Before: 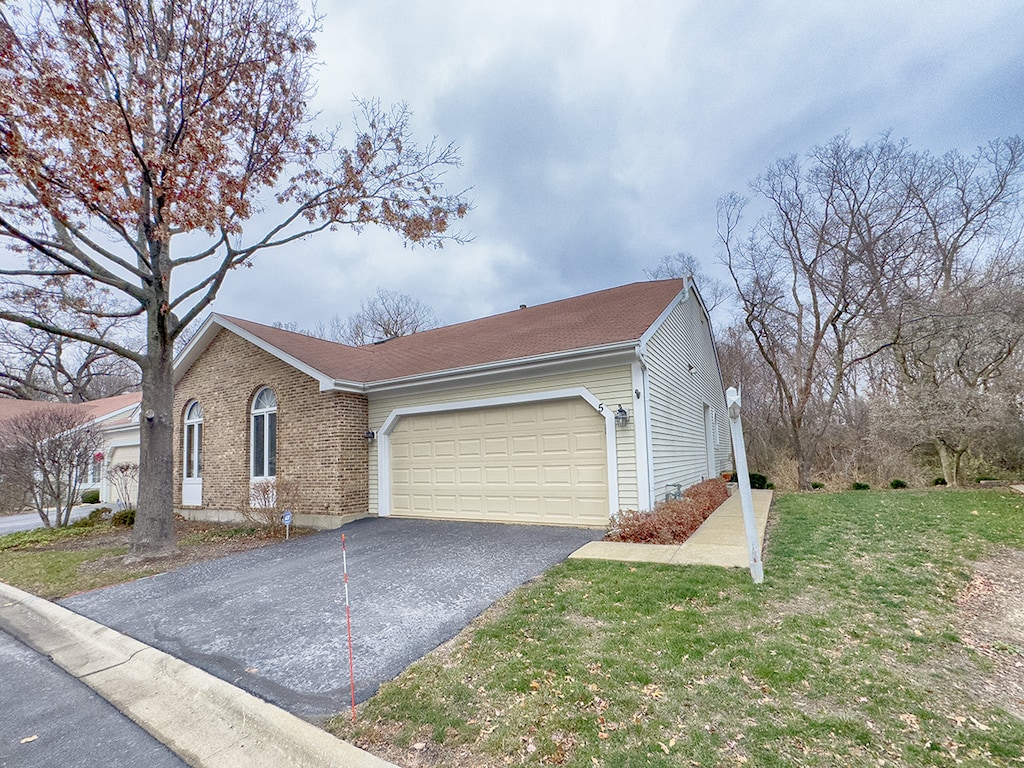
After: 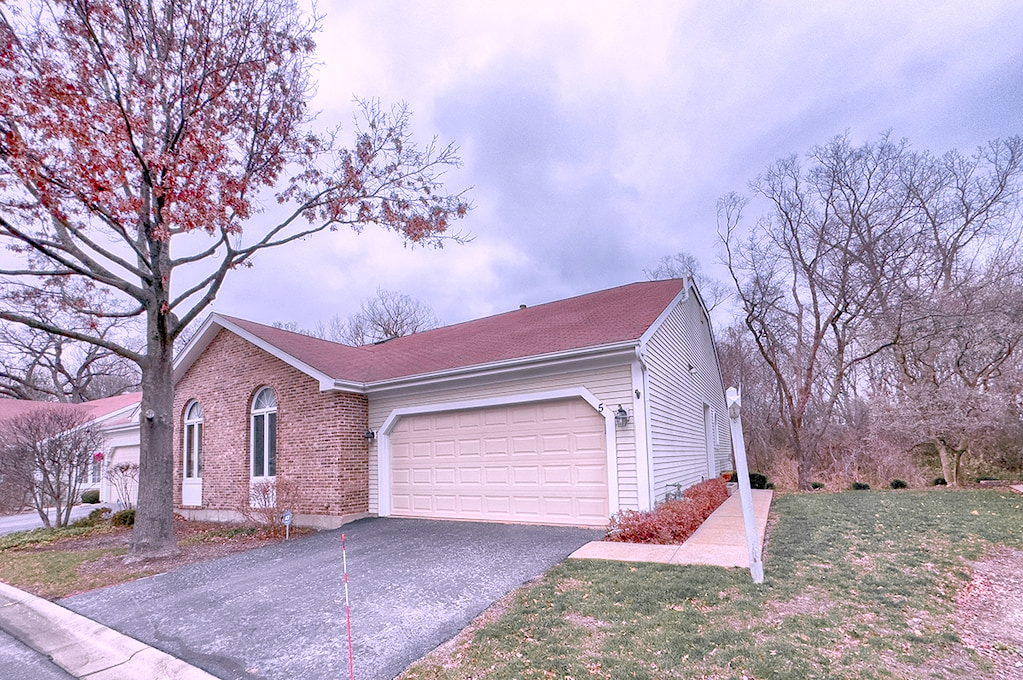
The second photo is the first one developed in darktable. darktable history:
exposure: black level correction 0.001, exposure 0.137 EV, compensate exposure bias true, compensate highlight preservation false
crop and rotate: top 0%, bottom 11.373%
color correction: highlights a* 16.15, highlights b* -20.46
color zones: curves: ch1 [(0, 0.679) (0.143, 0.647) (0.286, 0.261) (0.378, -0.011) (0.571, 0.396) (0.714, 0.399) (0.857, 0.406) (1, 0.679)]
